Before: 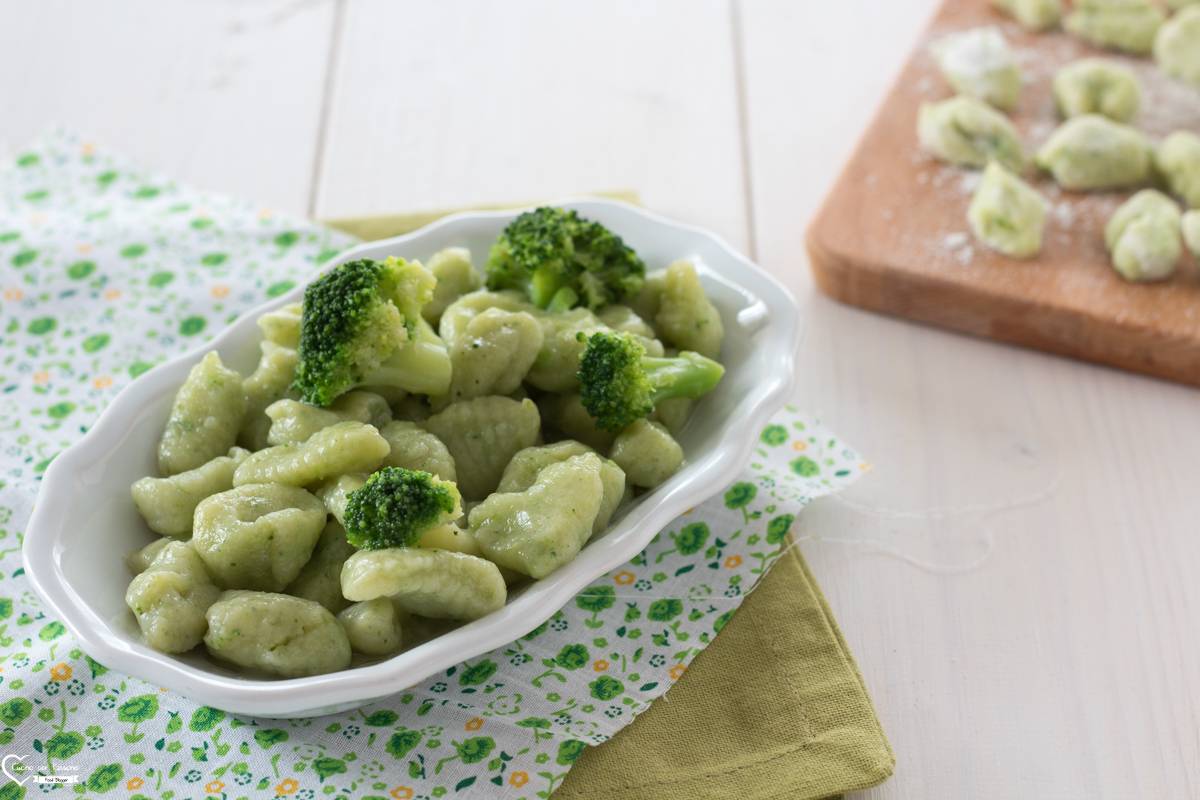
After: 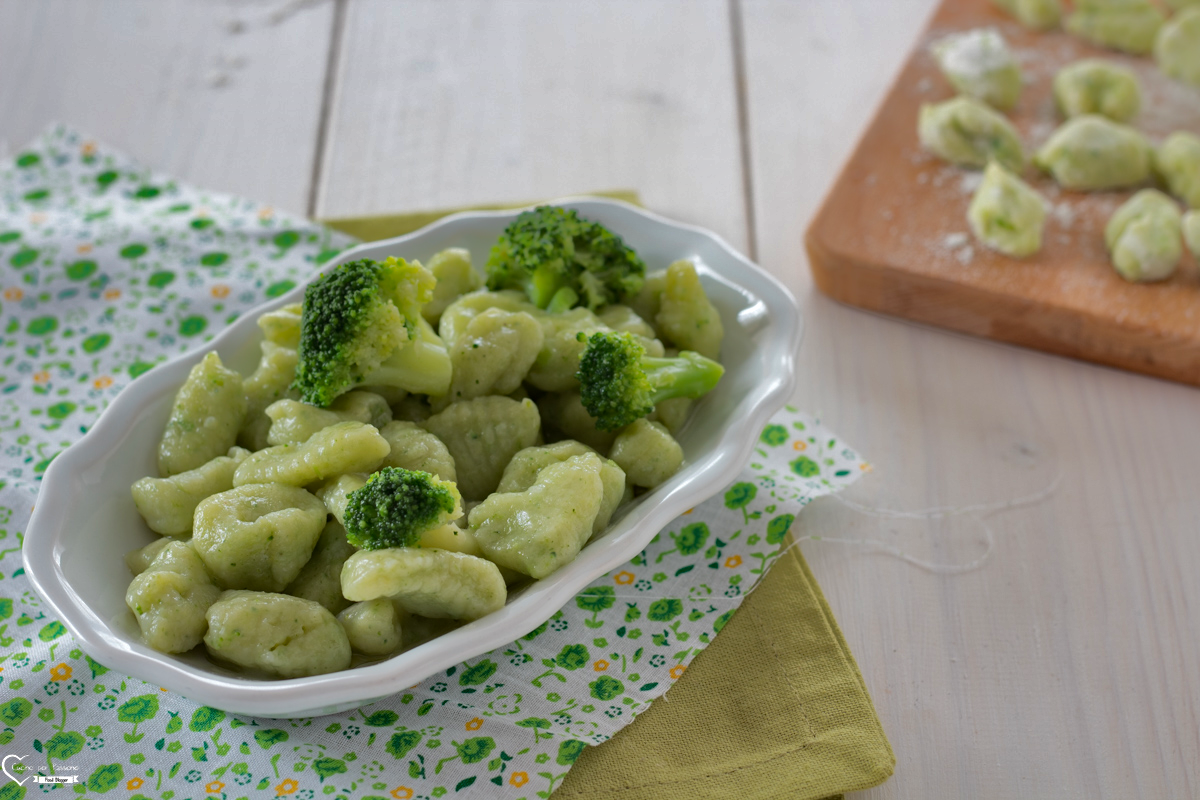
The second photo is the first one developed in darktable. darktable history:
shadows and highlights: shadows -19.91, highlights -73.51
haze removal: compatibility mode true, adaptive false
